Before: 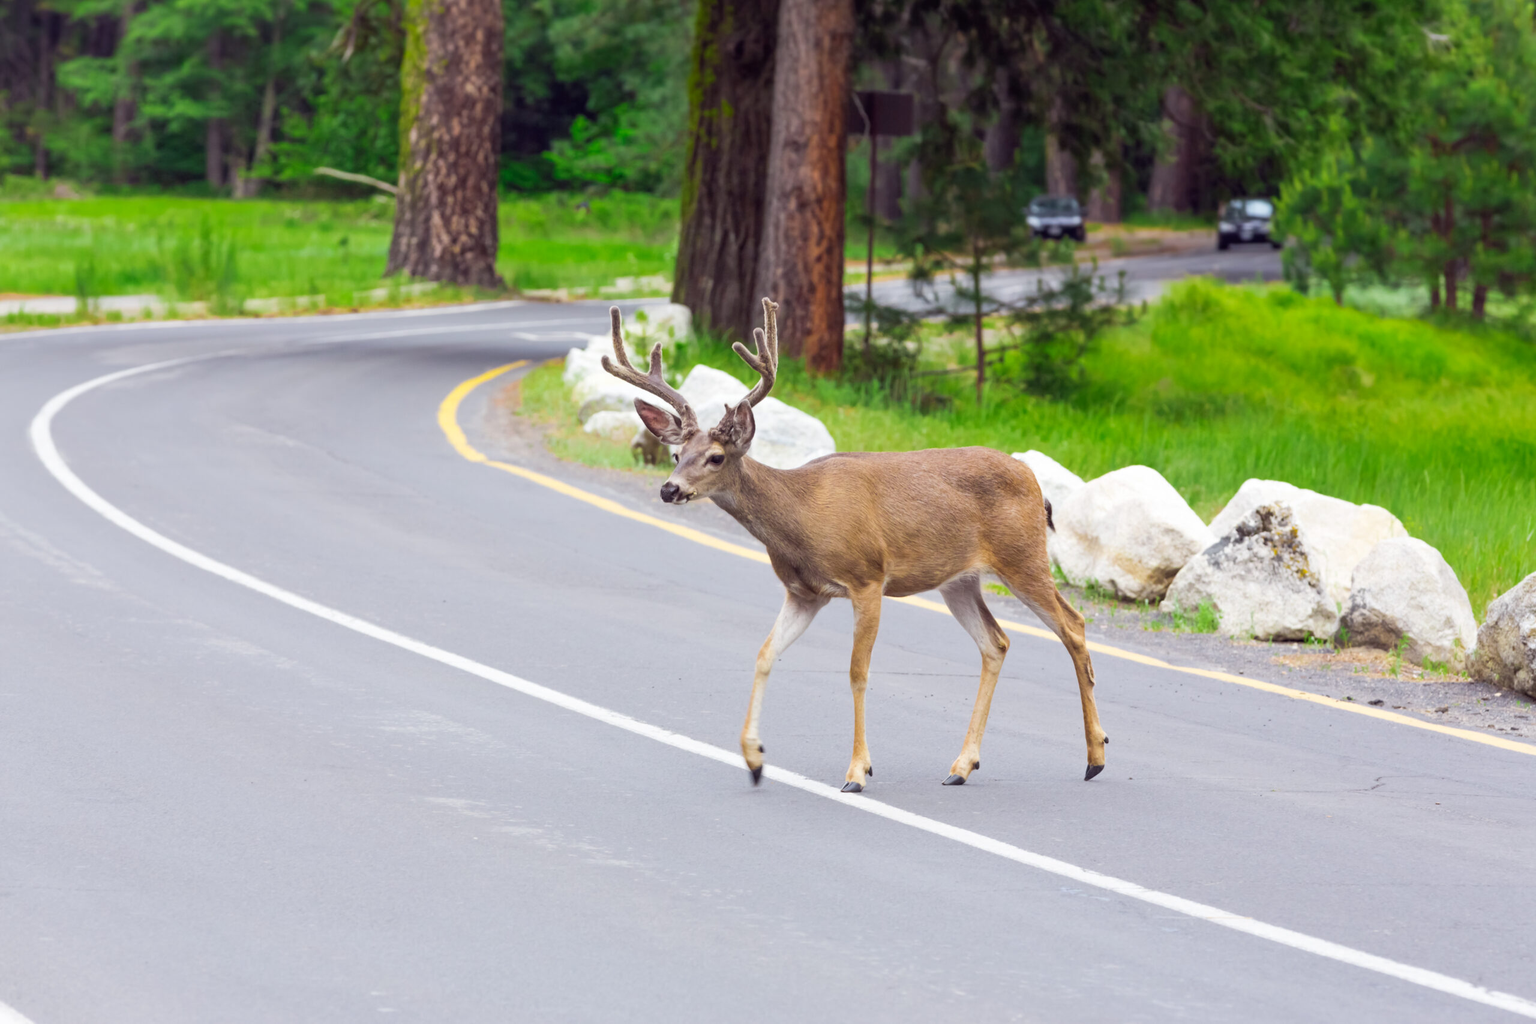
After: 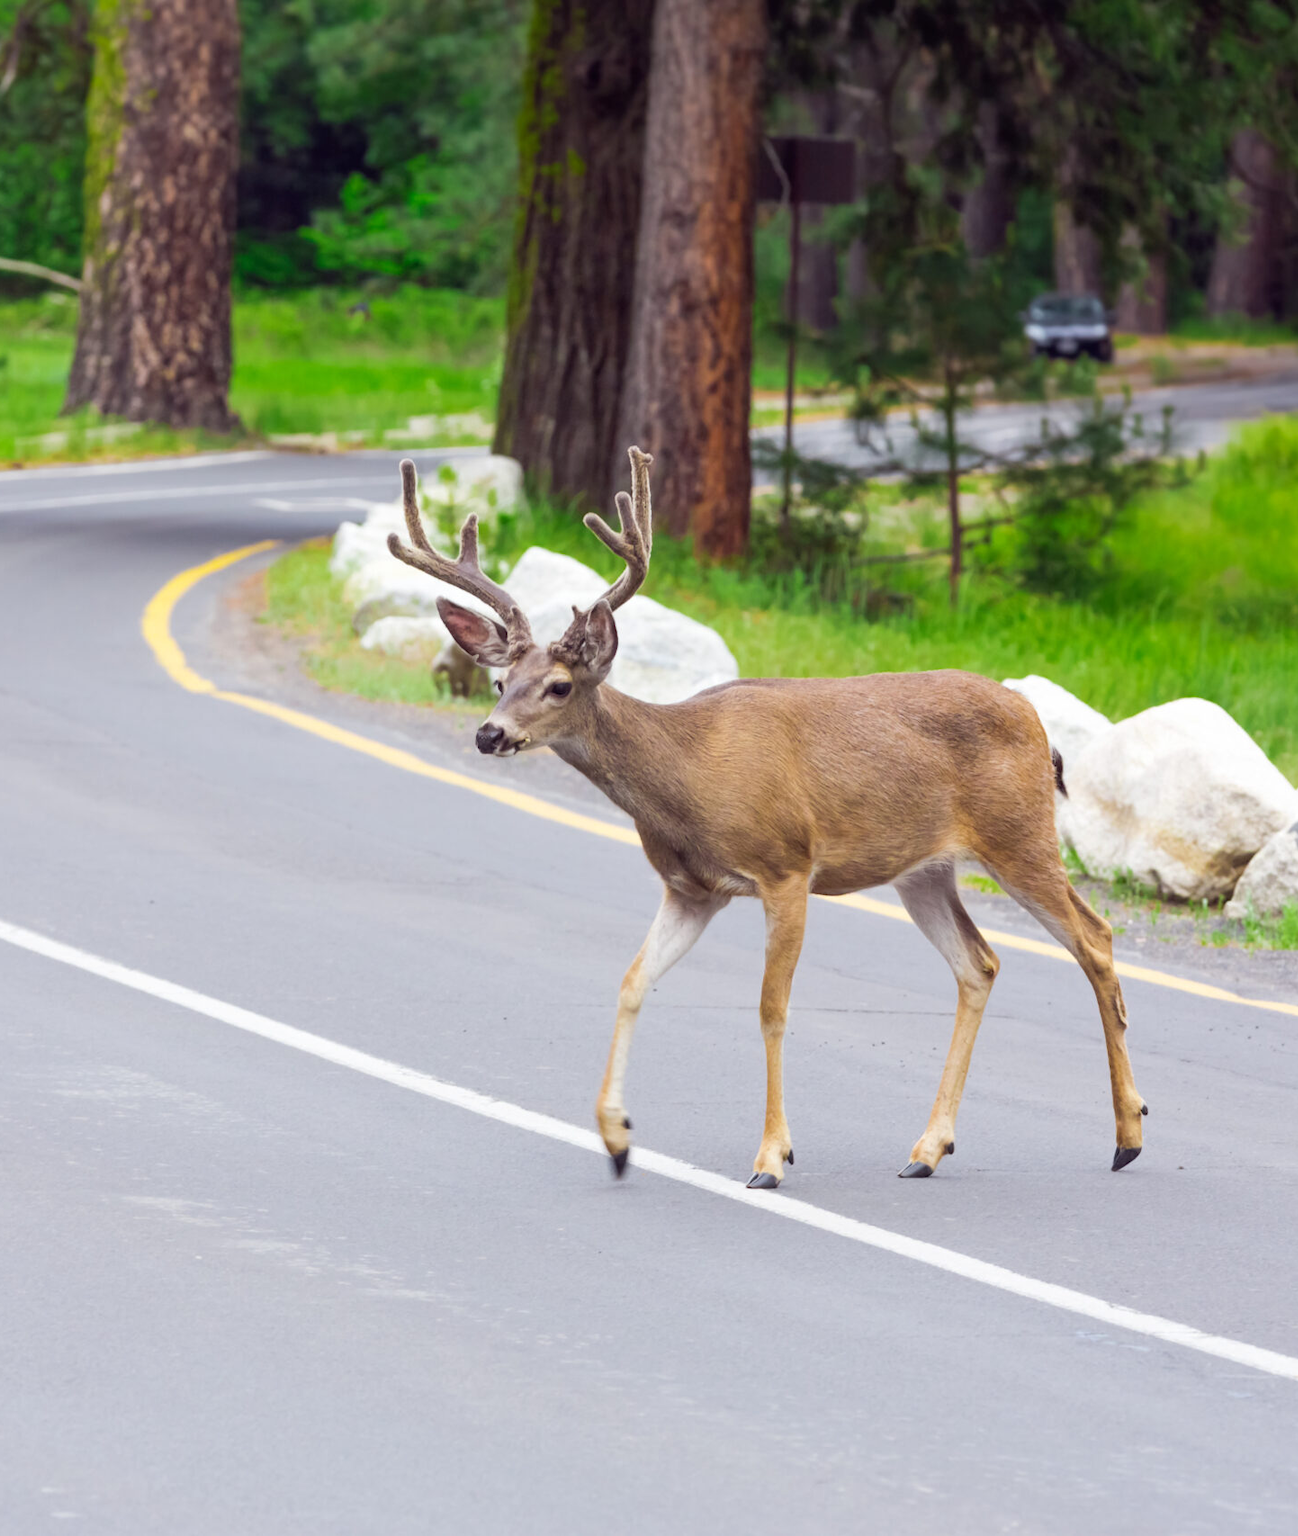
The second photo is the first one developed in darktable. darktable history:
crop and rotate: left 22.381%, right 21.228%
